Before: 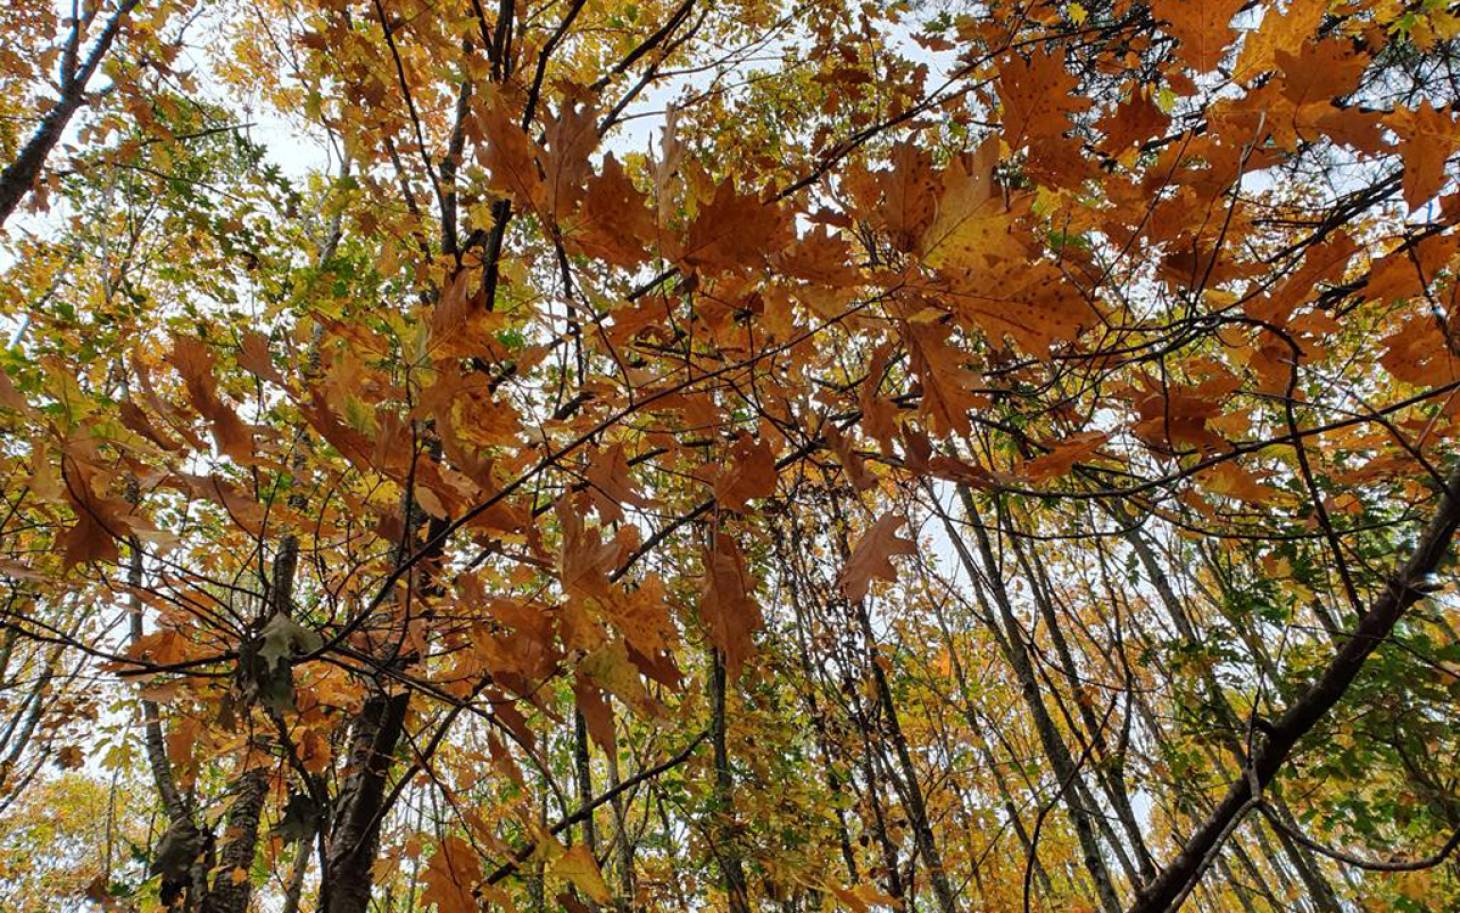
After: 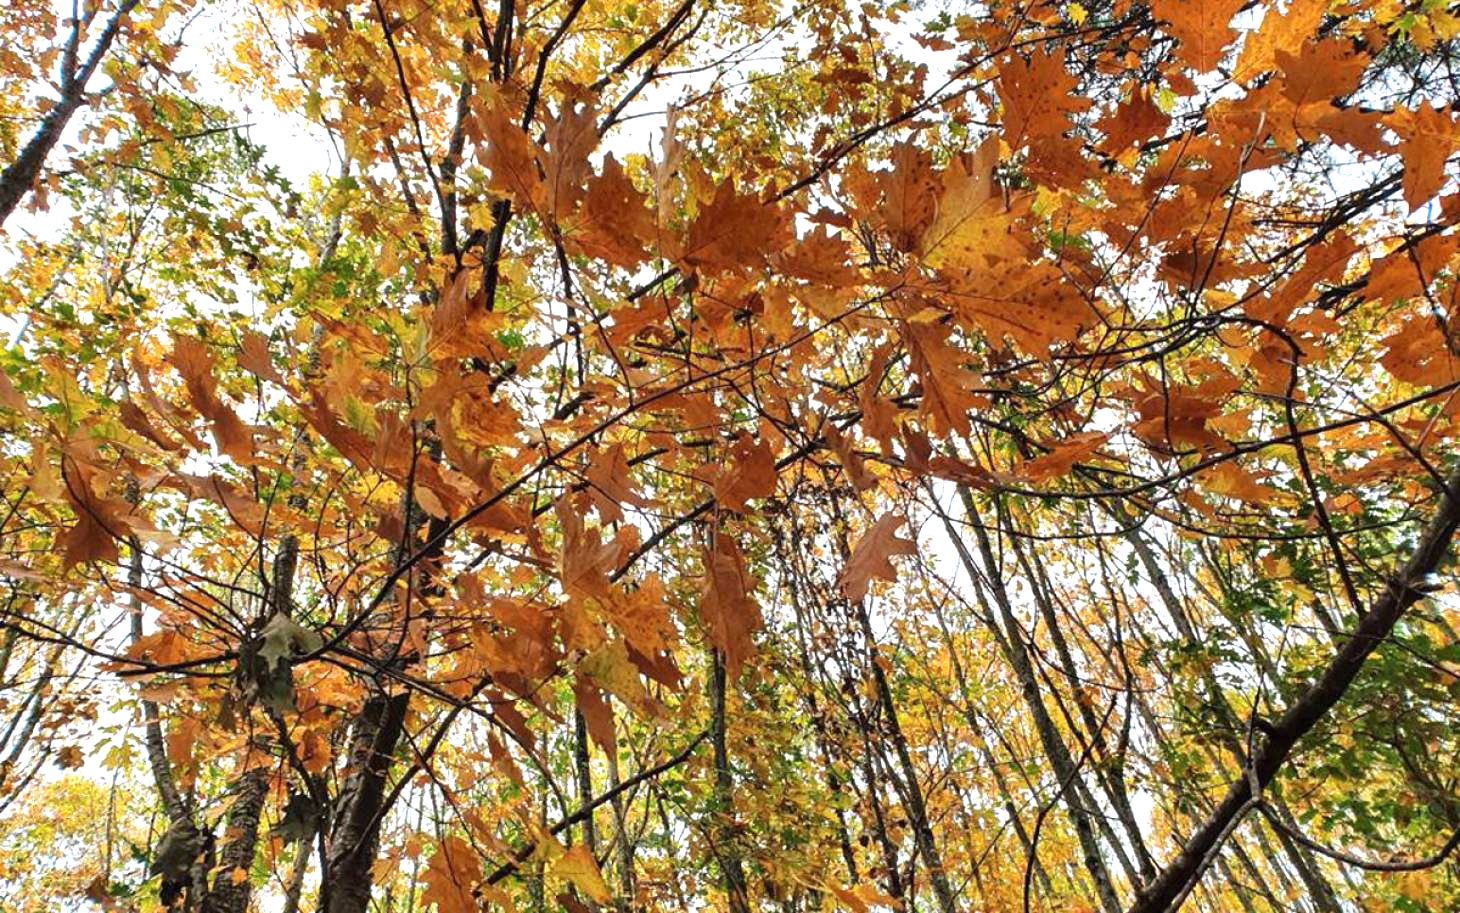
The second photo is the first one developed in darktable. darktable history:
contrast brightness saturation: saturation -0.04
exposure: black level correction 0, exposure 0.9 EV, compensate highlight preservation false
